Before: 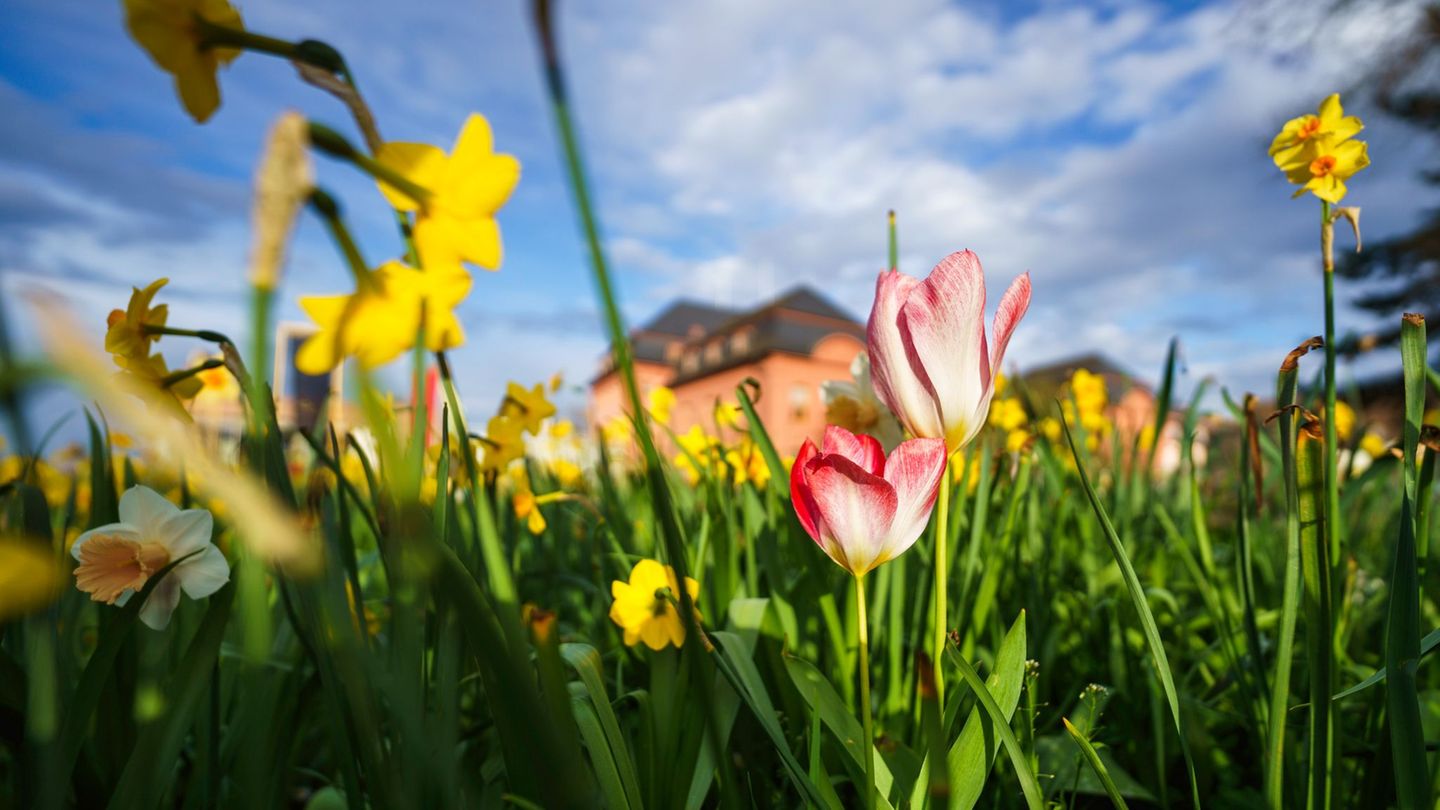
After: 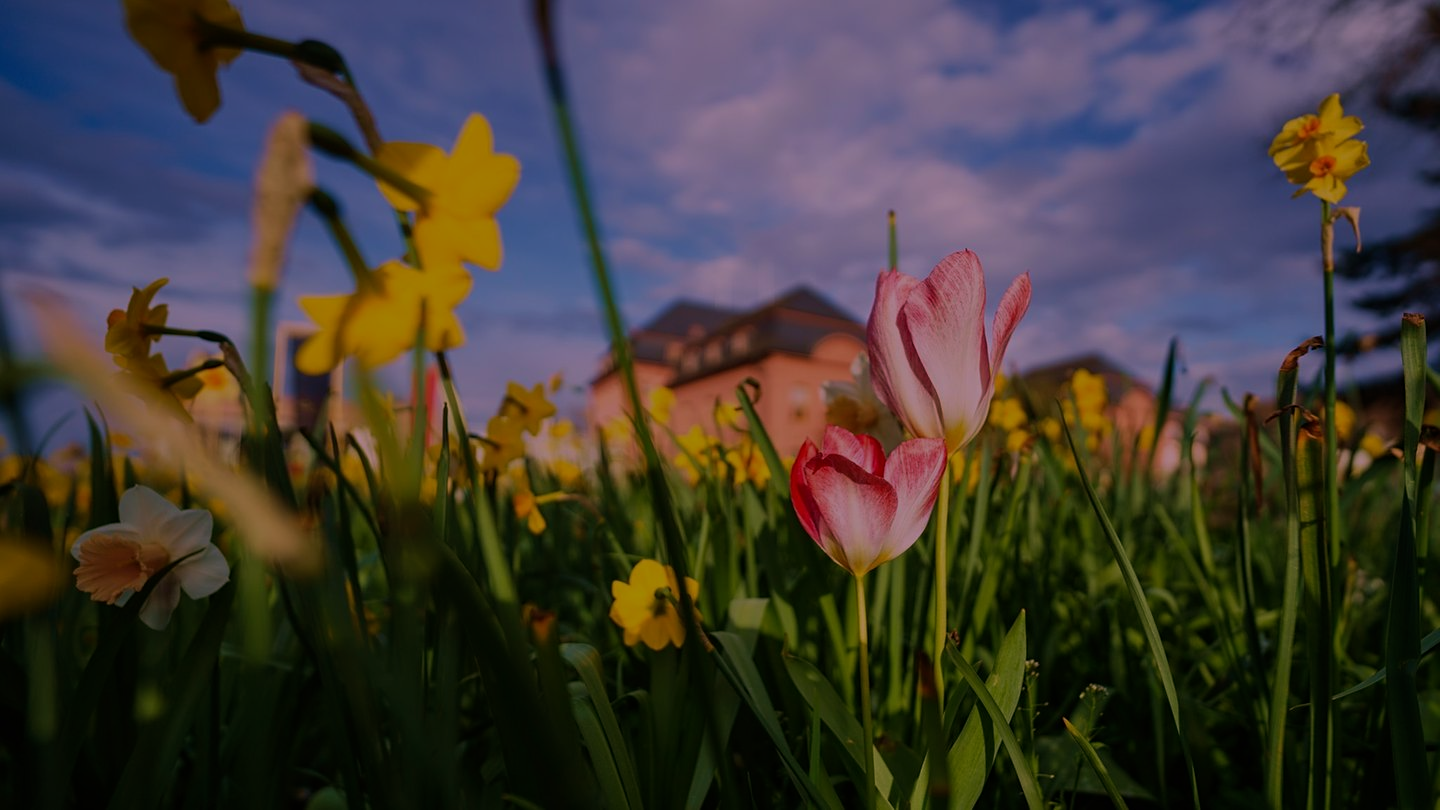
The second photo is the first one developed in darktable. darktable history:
sharpen: amount 0.2
exposure: exposure -2.002 EV, compensate highlight preservation false
velvia: on, module defaults
white balance: red 1.188, blue 1.11
